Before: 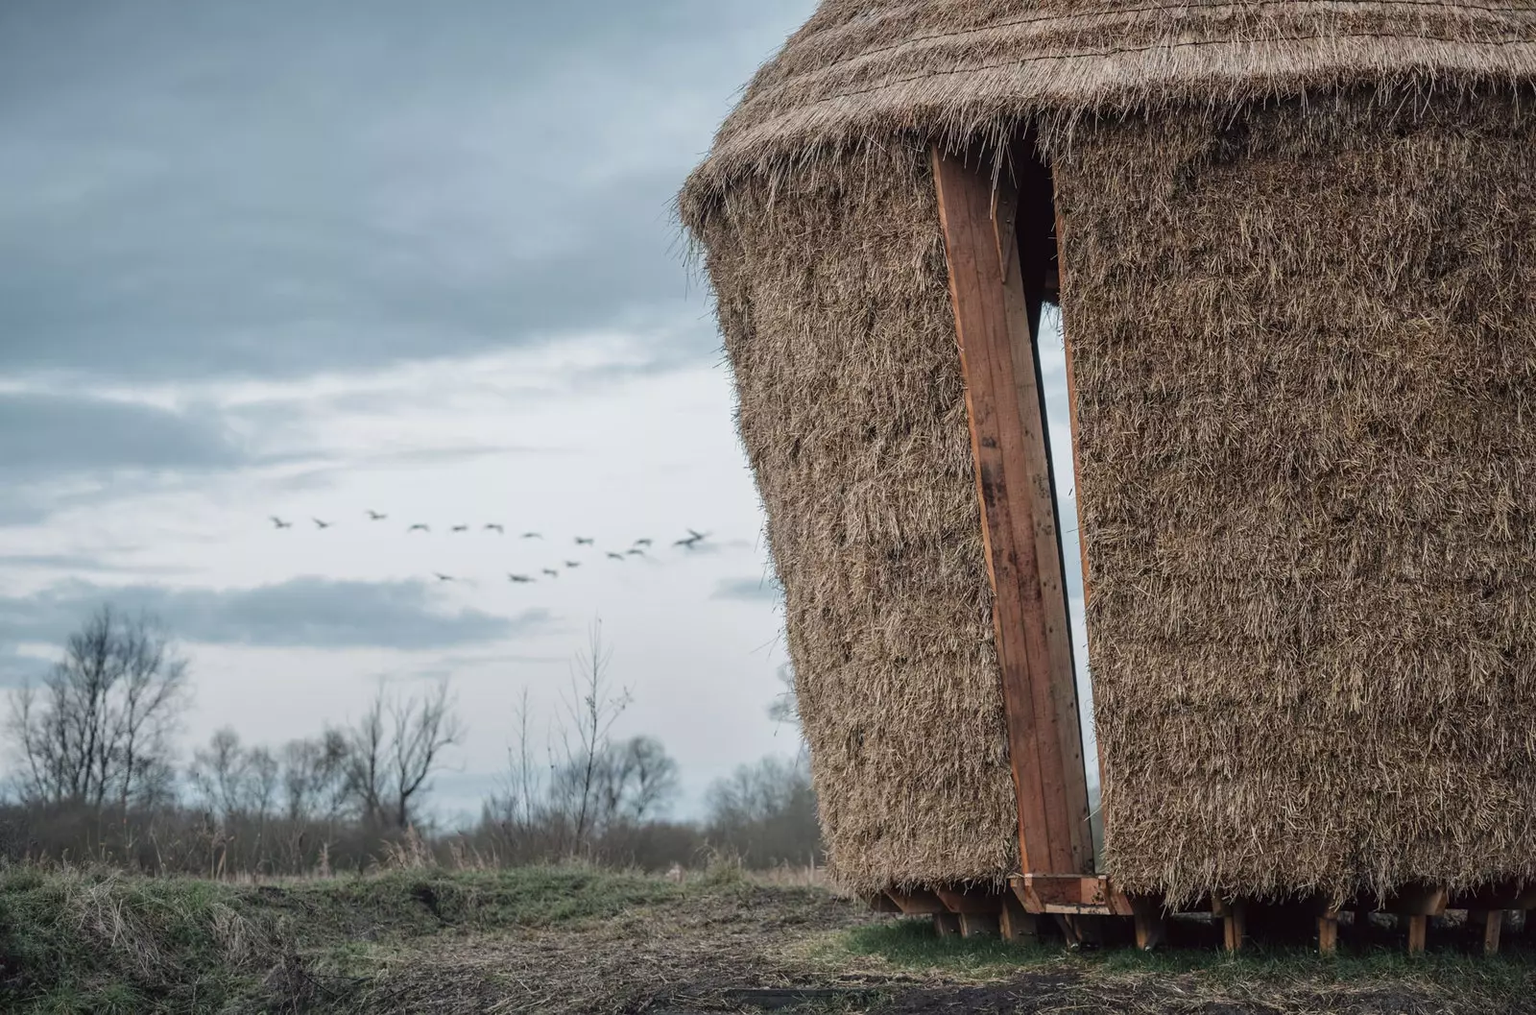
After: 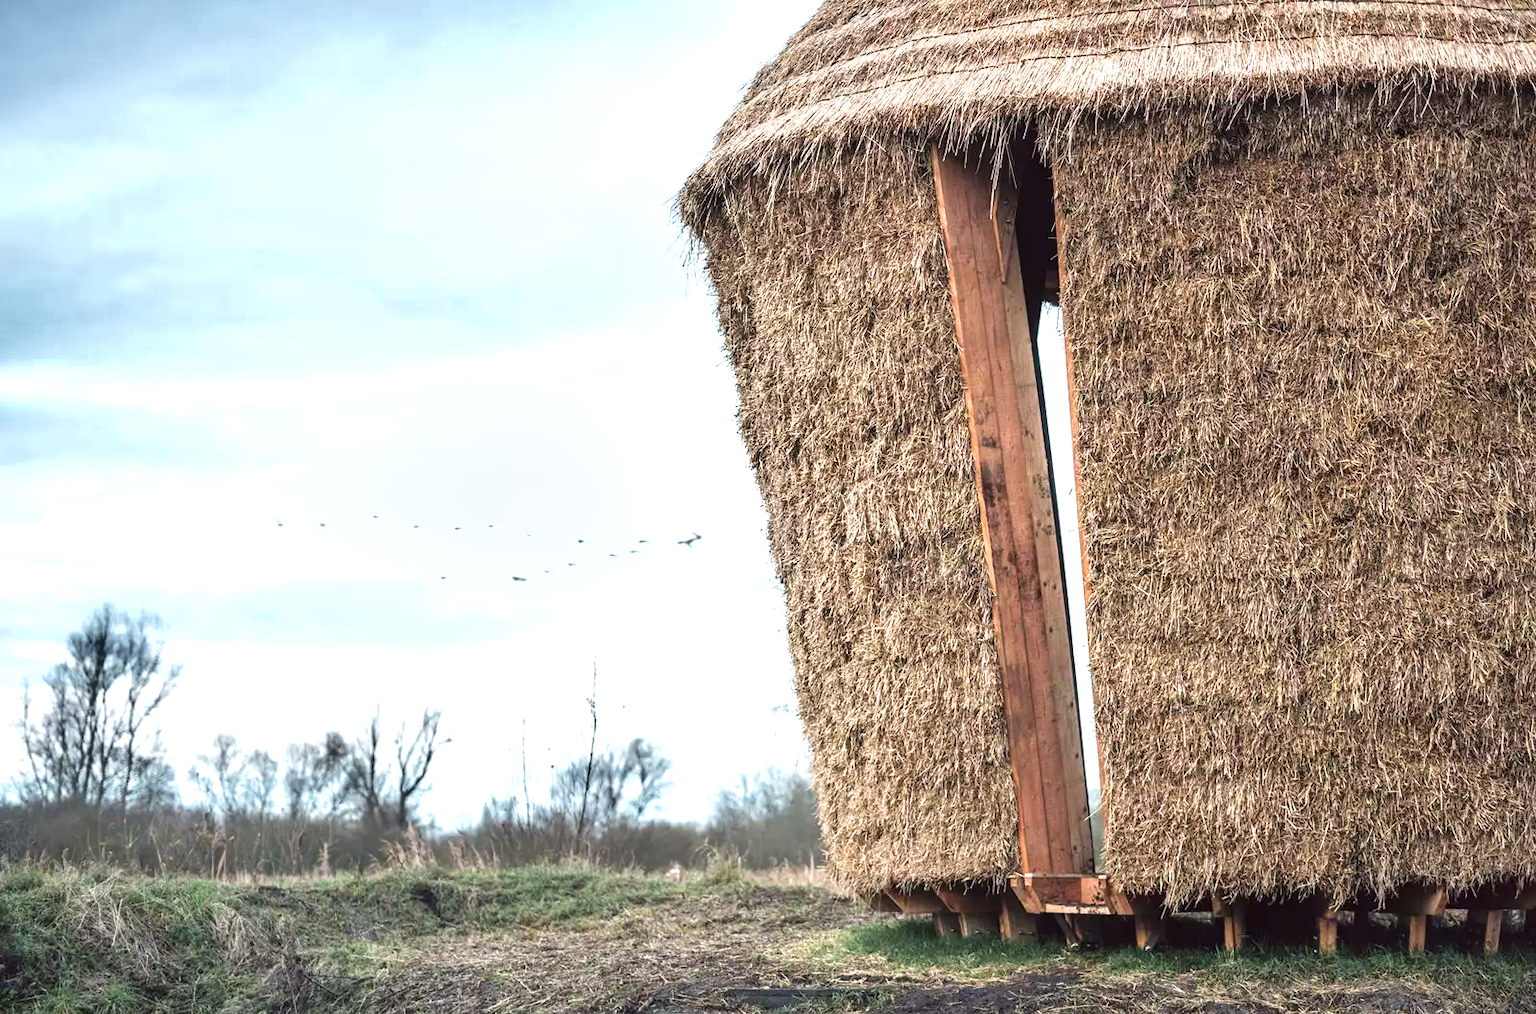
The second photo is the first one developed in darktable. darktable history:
shadows and highlights: shadows 48.59, highlights -42.38, shadows color adjustment 99.13%, highlights color adjustment 0.169%, soften with gaussian
velvia: on, module defaults
exposure: black level correction 0, exposure 1.001 EV, compensate highlight preservation false
tone equalizer: -8 EV -0.391 EV, -7 EV -0.402 EV, -6 EV -0.332 EV, -5 EV -0.262 EV, -3 EV 0.197 EV, -2 EV 0.323 EV, -1 EV 0.398 EV, +0 EV 0.425 EV
